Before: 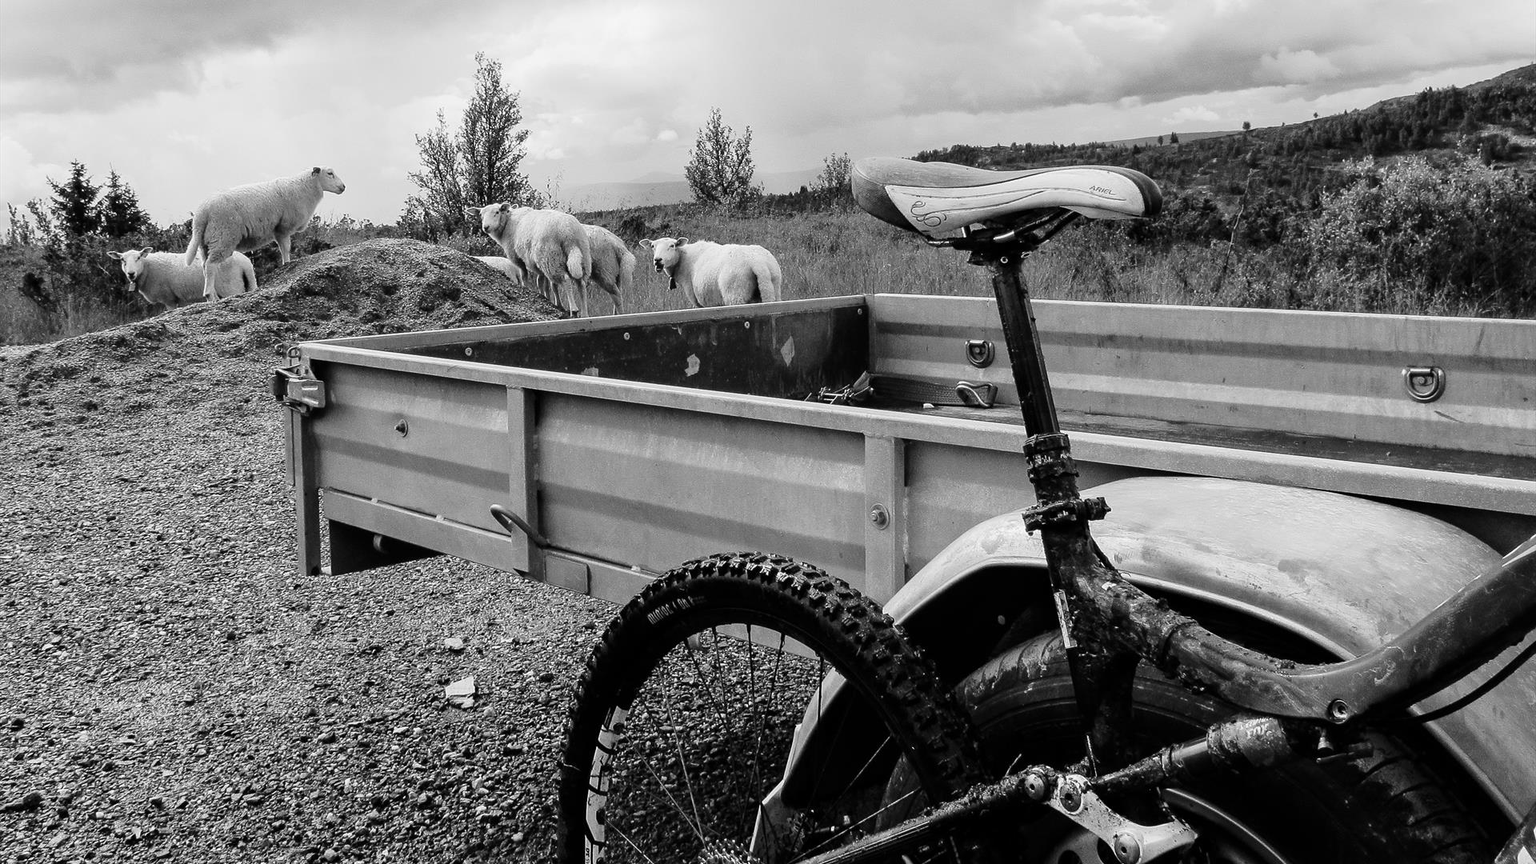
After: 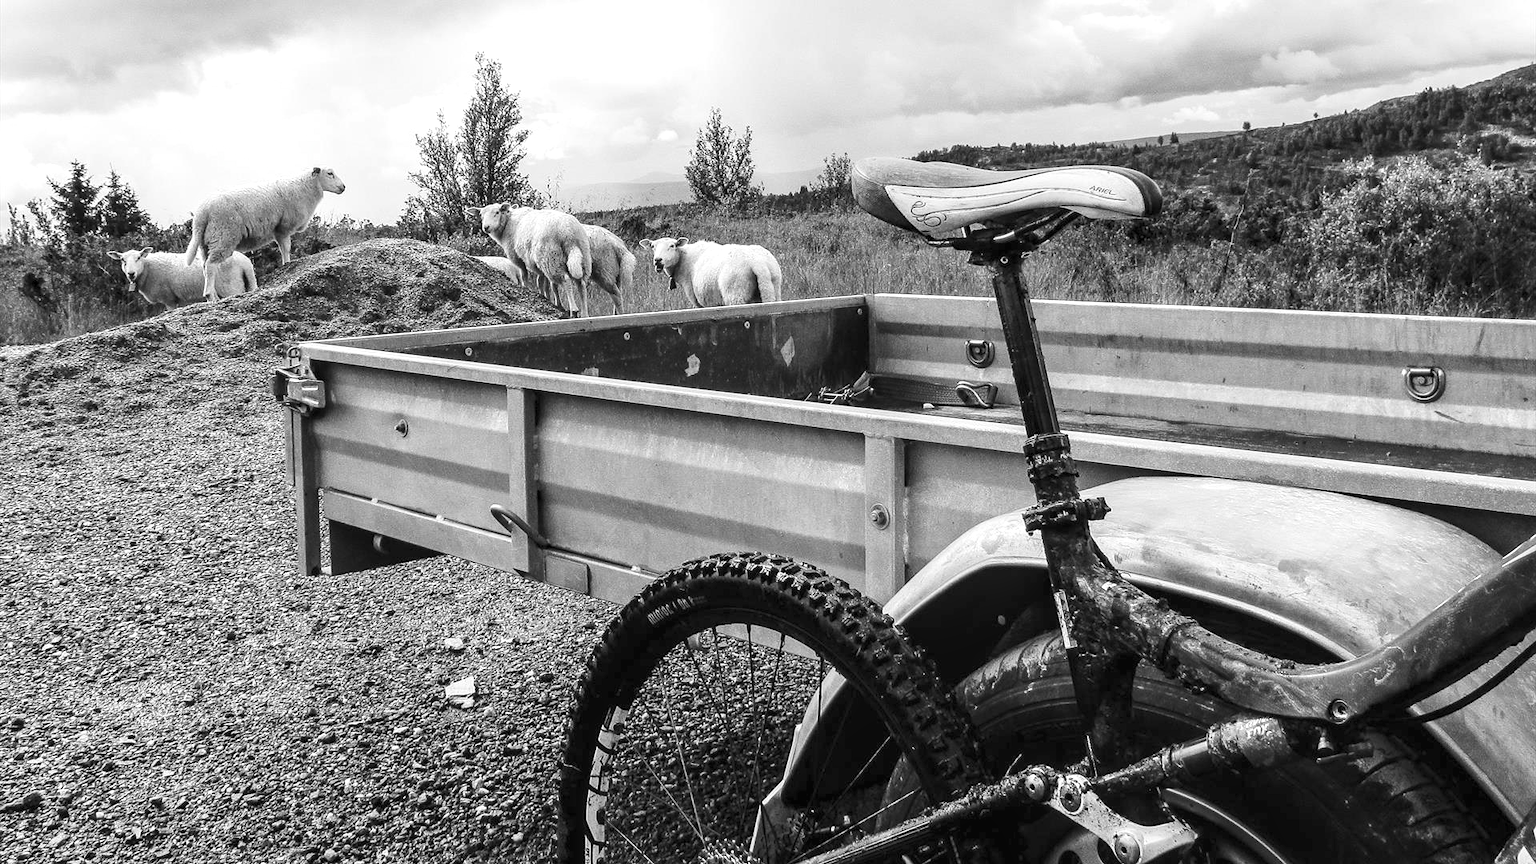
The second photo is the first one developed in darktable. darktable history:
color balance rgb: linear chroma grading › mid-tones 7.902%, perceptual saturation grading › global saturation 18.279%, perceptual brilliance grading › highlights 14.302%, perceptual brilliance grading › mid-tones -5.93%, perceptual brilliance grading › shadows -26.898%, contrast -29.459%
local contrast: on, module defaults
exposure: black level correction 0, exposure 0.699 EV, compensate highlight preservation false
